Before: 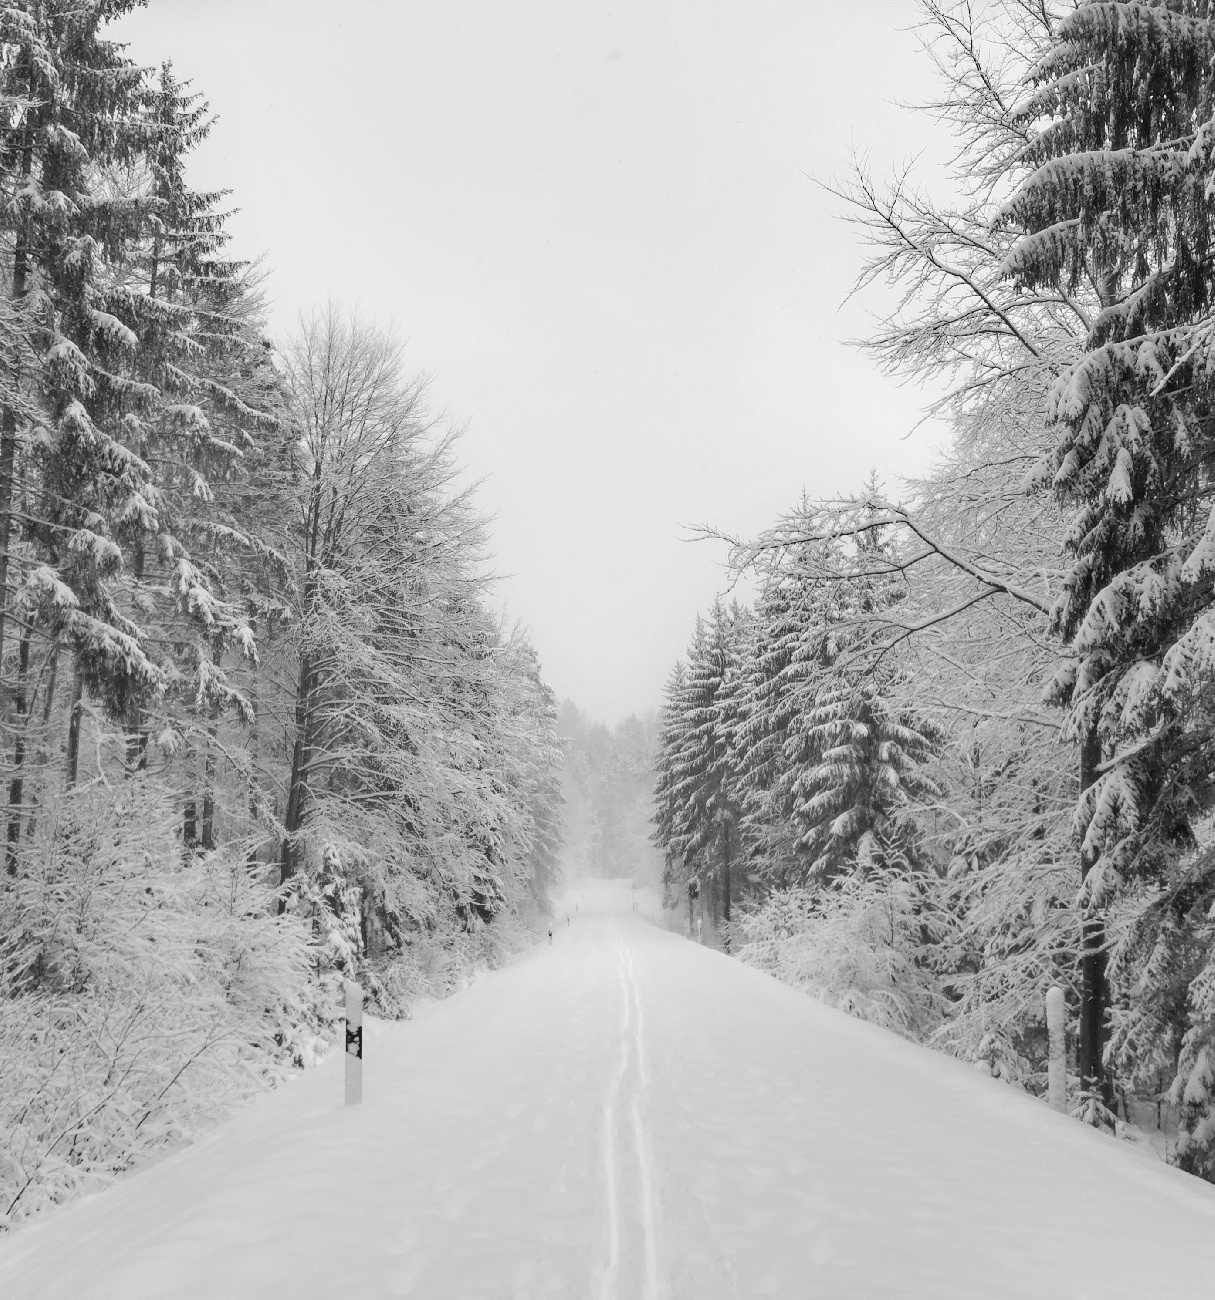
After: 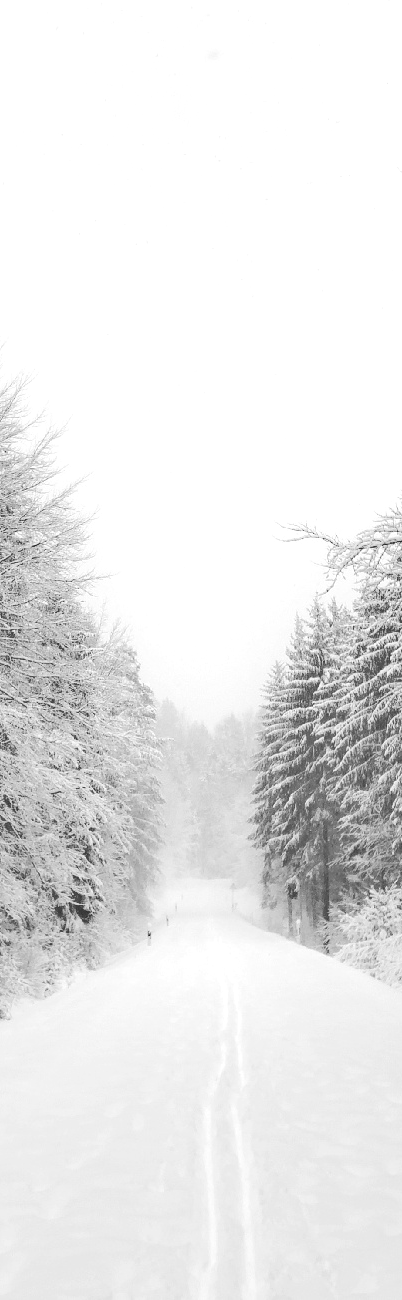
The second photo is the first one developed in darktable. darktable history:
contrast brightness saturation: brightness 0.136
crop: left 33.08%, right 33.766%
tone equalizer: -8 EV -0.442 EV, -7 EV -0.374 EV, -6 EV -0.347 EV, -5 EV -0.239 EV, -3 EV 0.218 EV, -2 EV 0.326 EV, -1 EV 0.412 EV, +0 EV 0.405 EV, edges refinement/feathering 500, mask exposure compensation -1.57 EV, preserve details no
